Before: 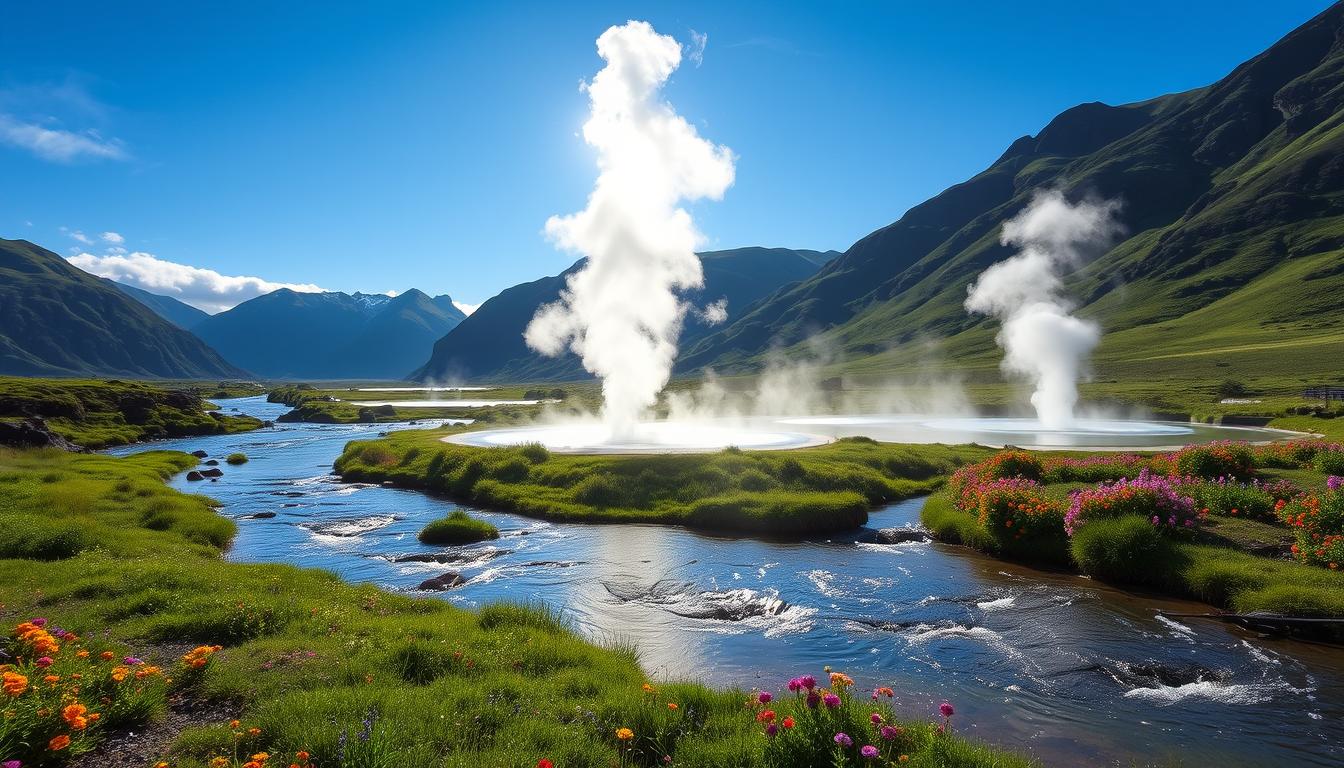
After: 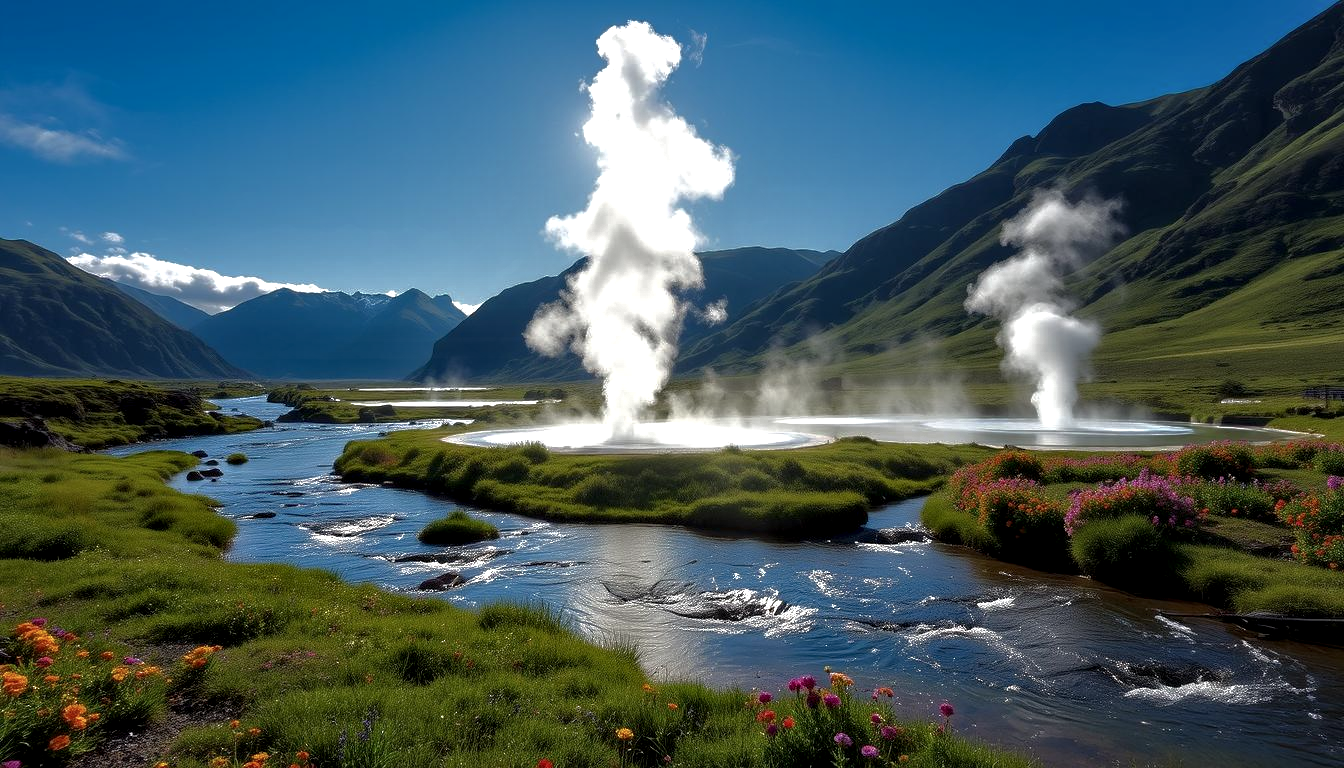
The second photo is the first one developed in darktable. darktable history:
contrast equalizer: y [[0.586, 0.584, 0.576, 0.565, 0.552, 0.539], [0.5 ×6], [0.97, 0.959, 0.919, 0.859, 0.789, 0.717], [0 ×6], [0 ×6]]
base curve: curves: ch0 [(0, 0) (0.841, 0.609) (1, 1)]
